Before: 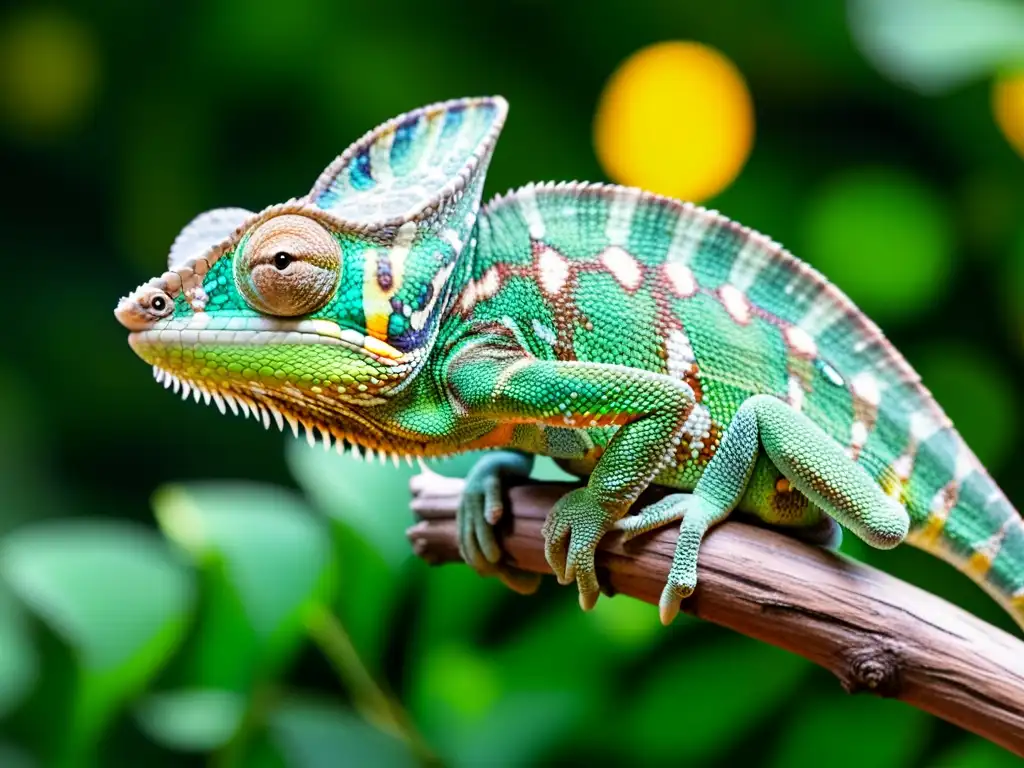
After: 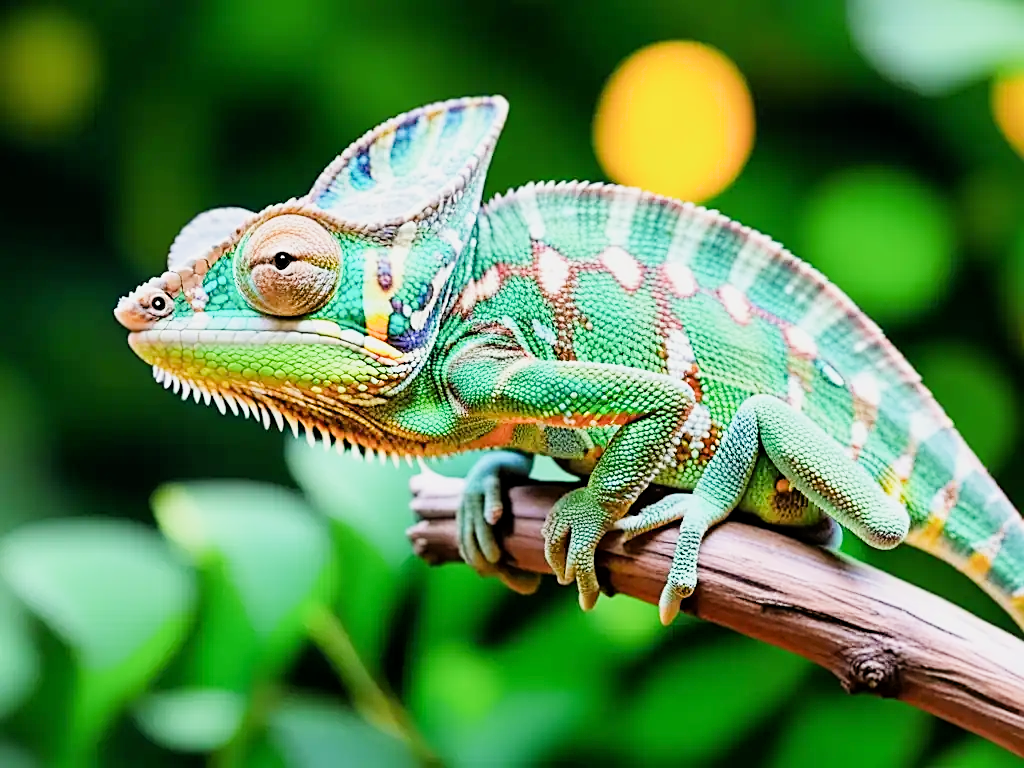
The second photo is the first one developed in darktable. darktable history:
sharpen: on, module defaults
exposure: black level correction 0, exposure 1.024 EV, compensate highlight preservation false
filmic rgb: black relative exposure -7.65 EV, white relative exposure 4.56 EV, hardness 3.61
